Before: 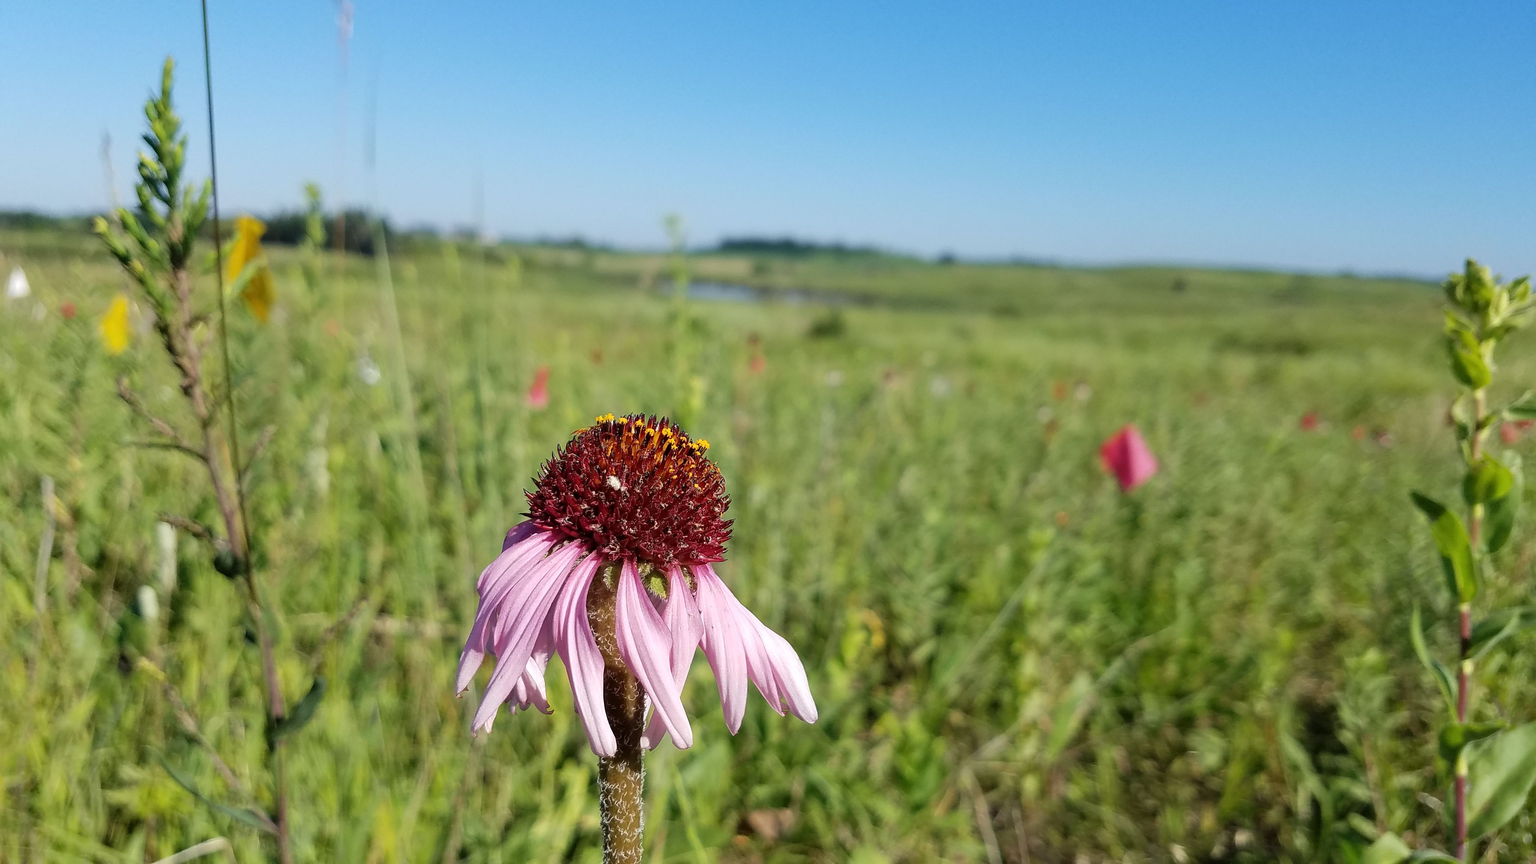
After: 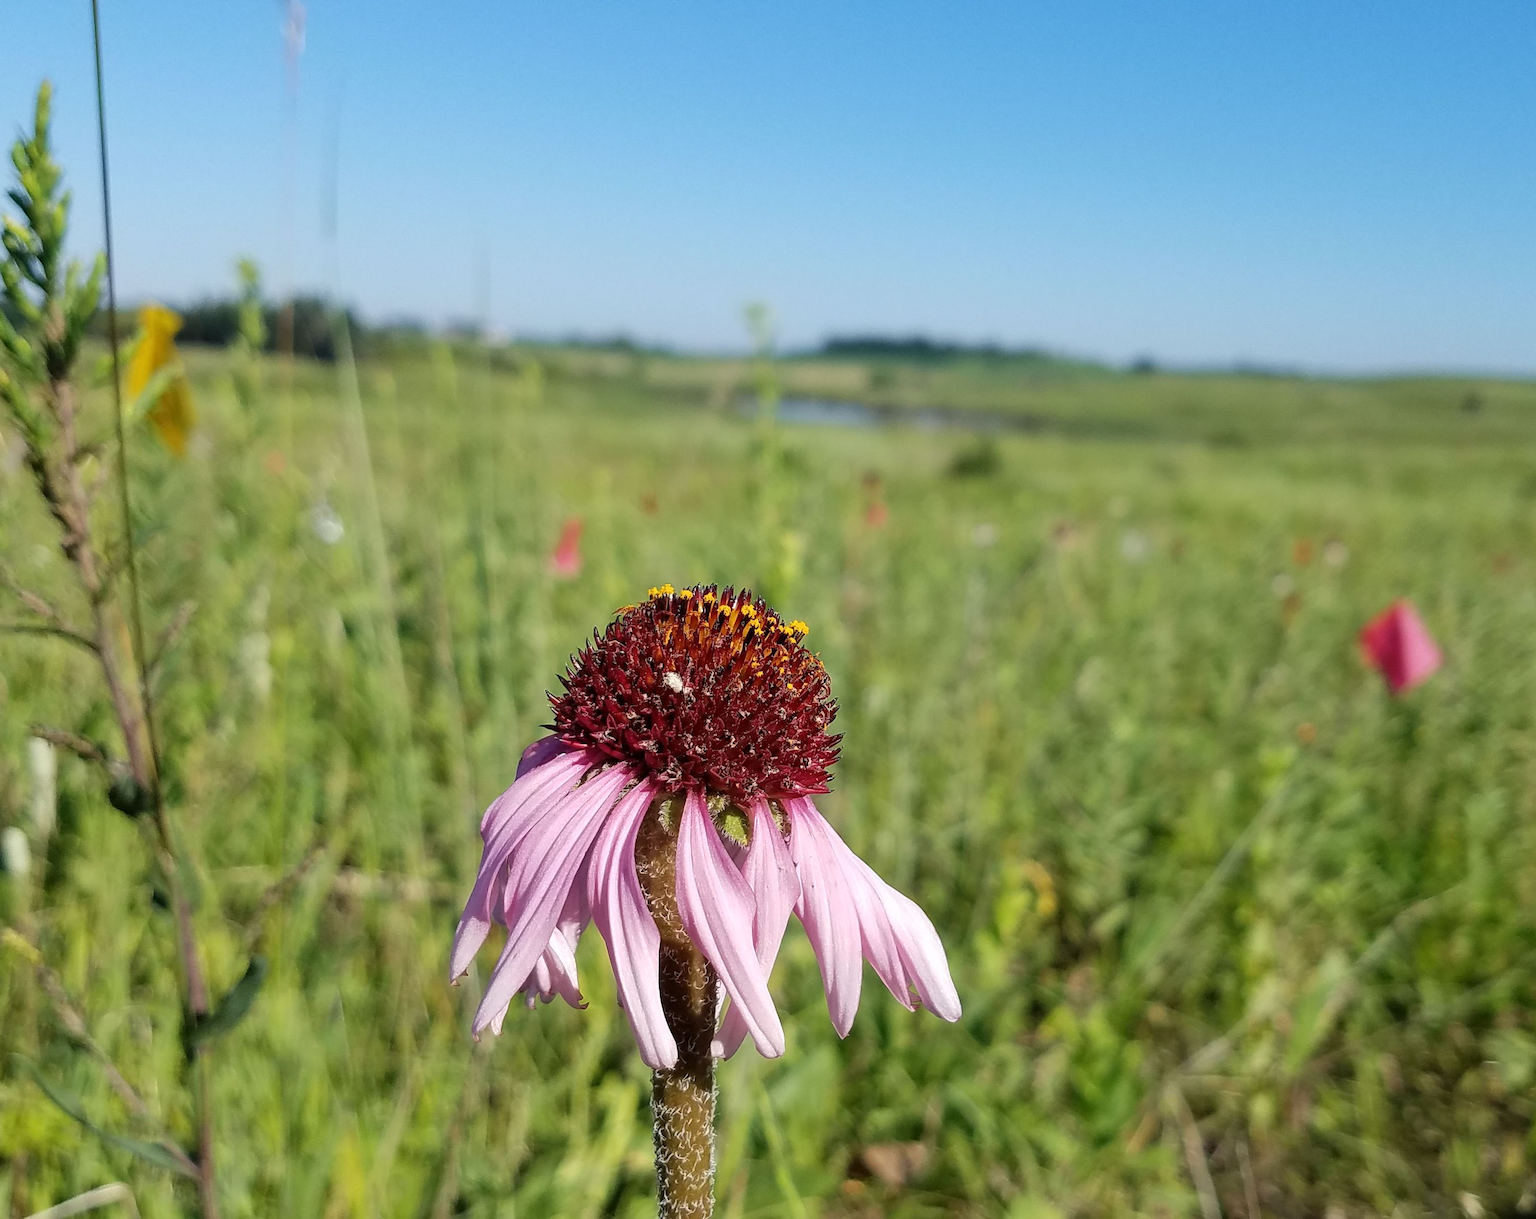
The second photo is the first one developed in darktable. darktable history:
crop and rotate: left 8.938%, right 20.252%
